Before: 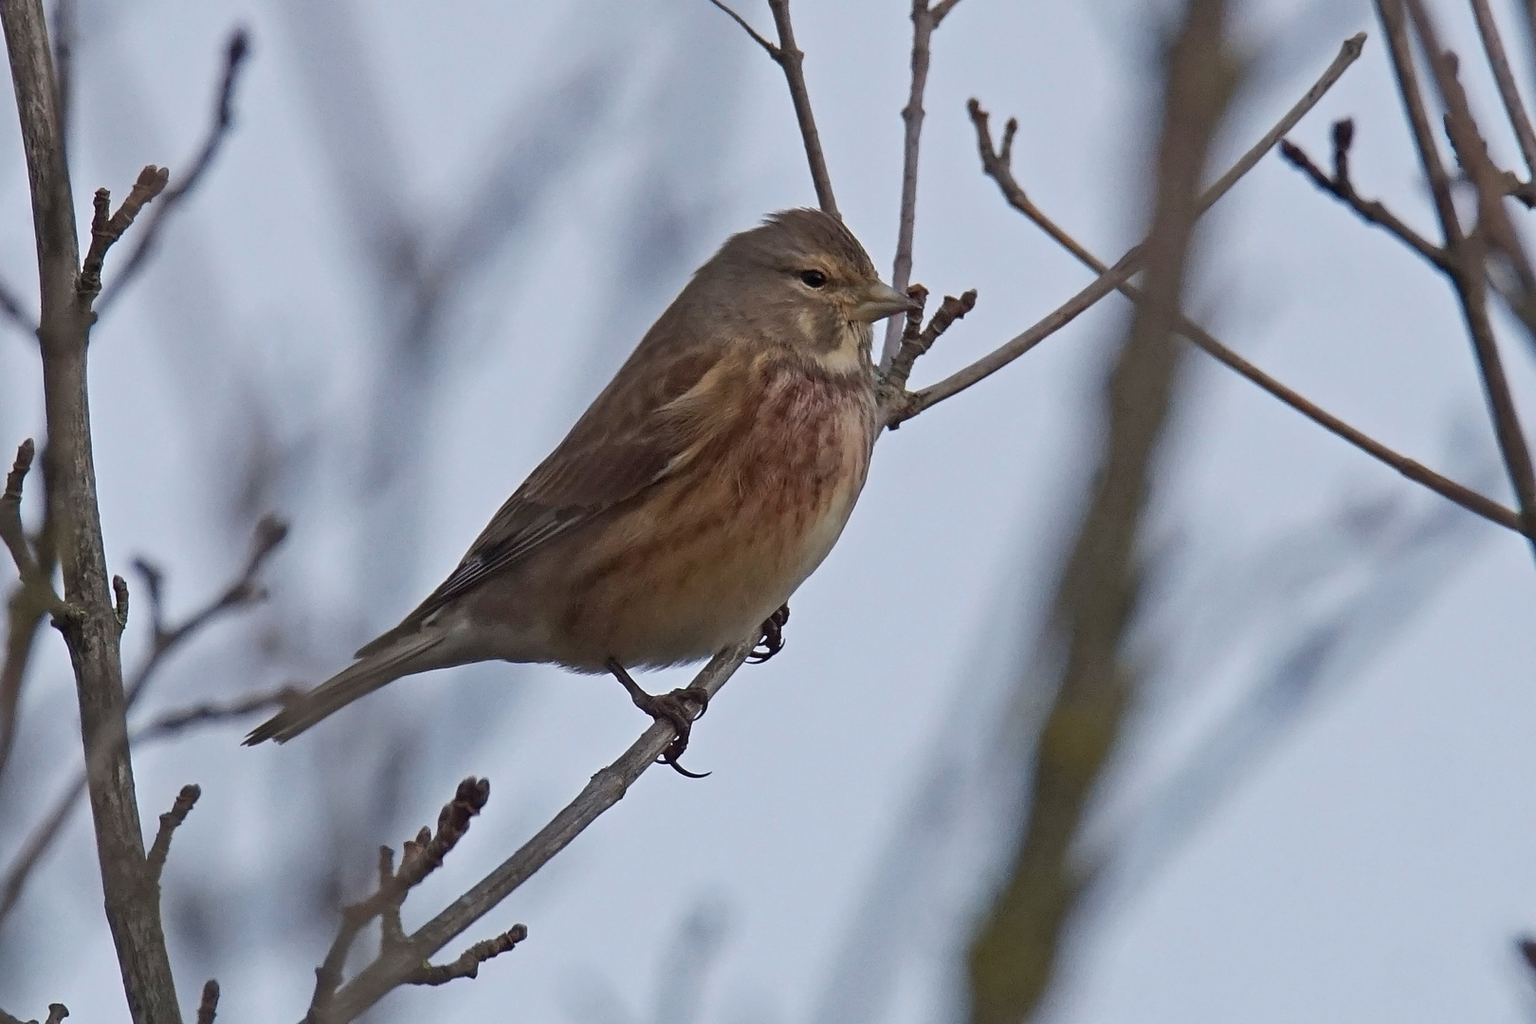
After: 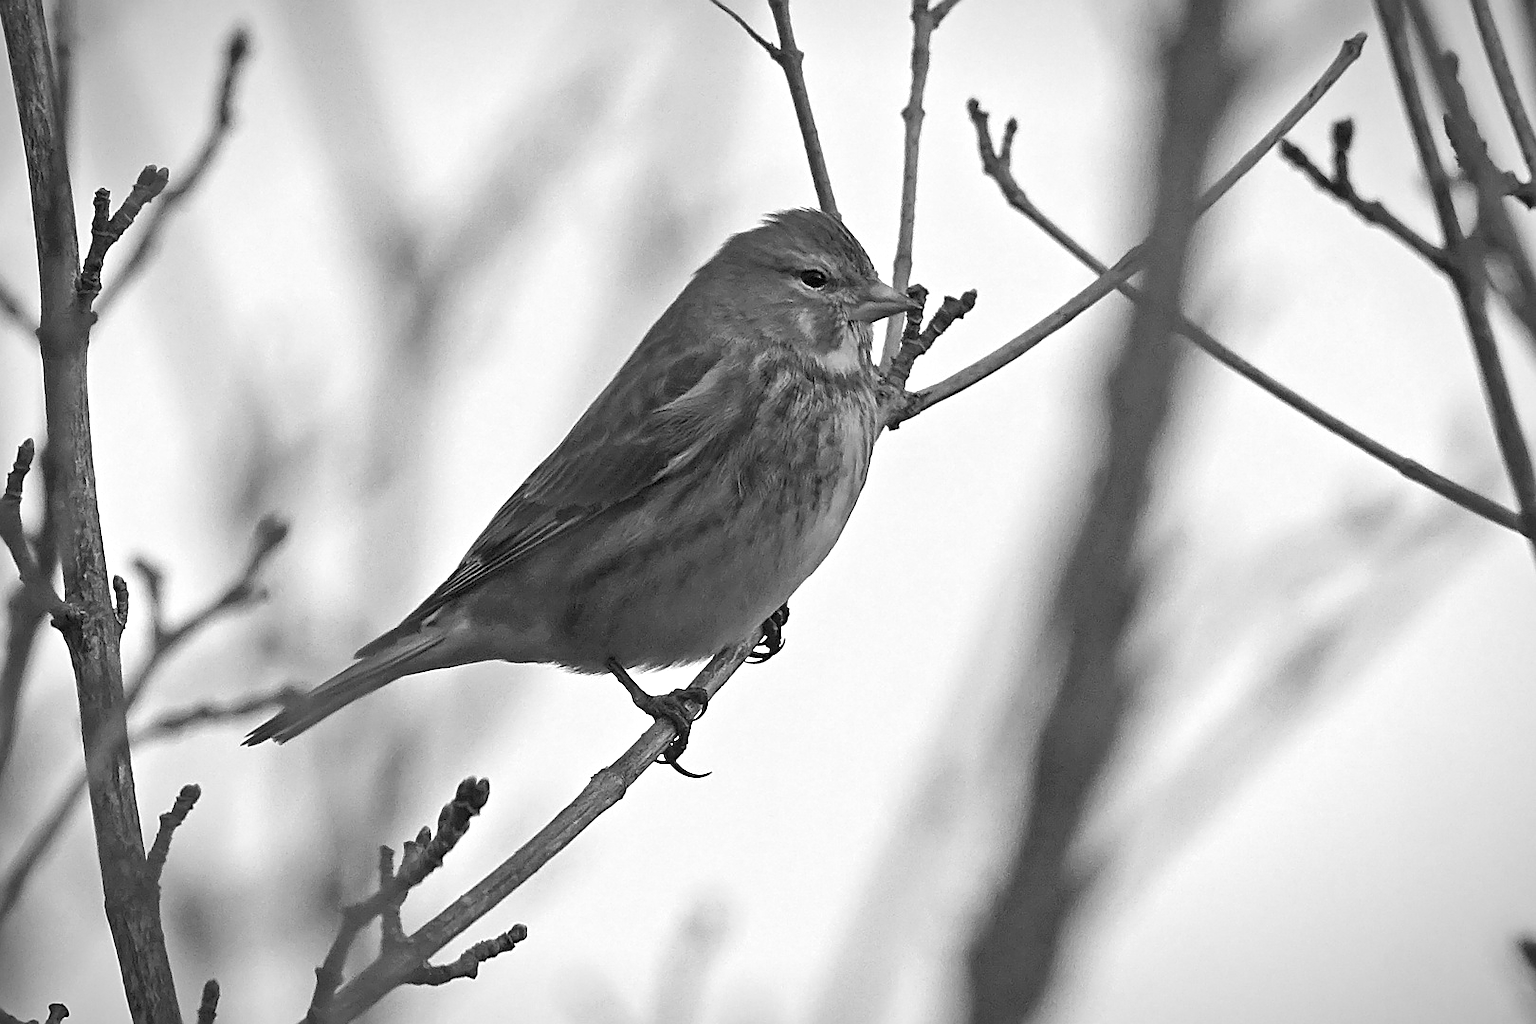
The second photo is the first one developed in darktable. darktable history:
sharpen: on, module defaults
color calibration: output gray [0.22, 0.42, 0.37, 0], illuminant Planckian (black body), x 0.368, y 0.361, temperature 4277.82 K
exposure: black level correction 0, exposure 0.694 EV, compensate highlight preservation false
vignetting: fall-off start 87.15%, brightness -0.48, automatic ratio true
